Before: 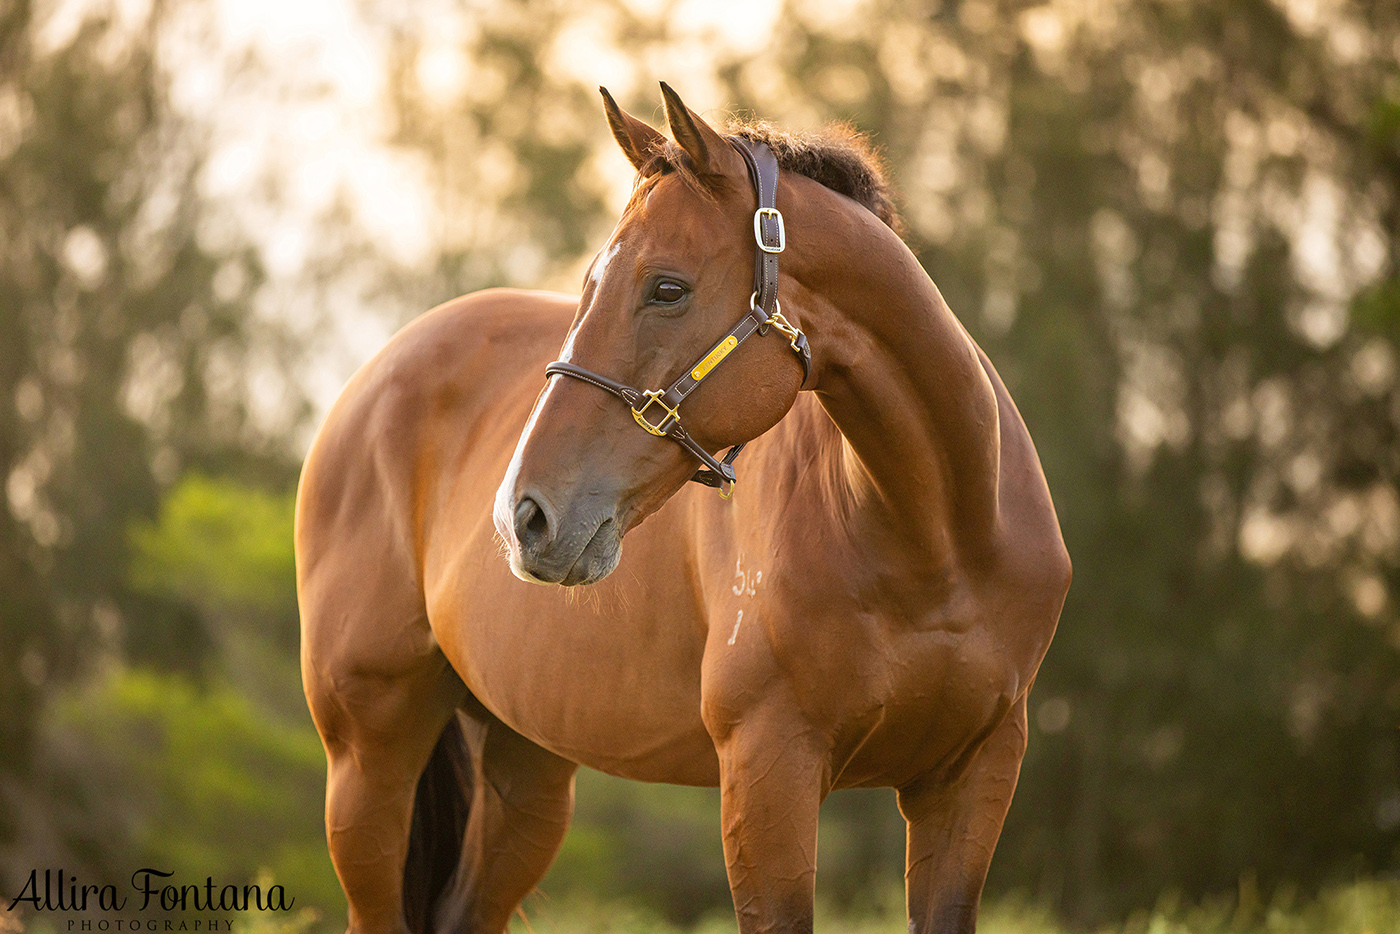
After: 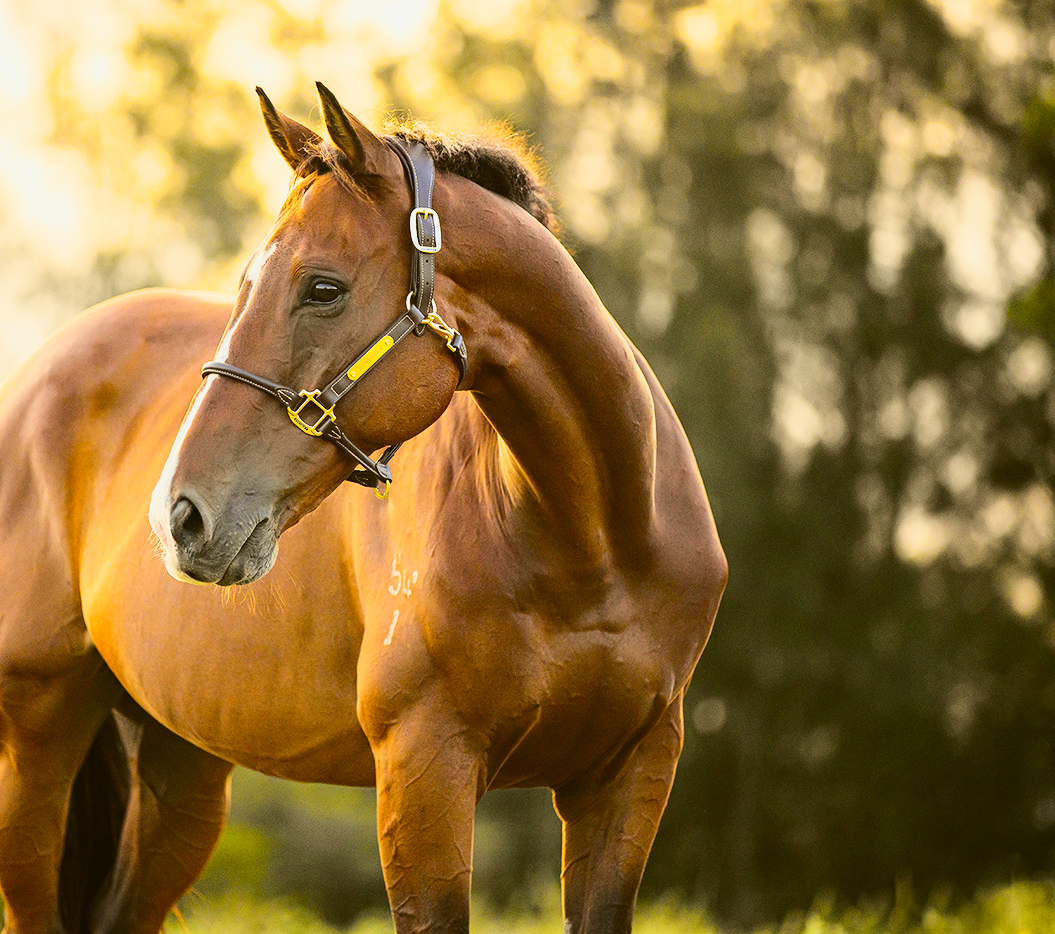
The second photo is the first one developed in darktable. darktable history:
contrast brightness saturation: saturation -0.05
tone curve: curves: ch0 [(0.003, 0.023) (0.071, 0.052) (0.249, 0.201) (0.466, 0.557) (0.625, 0.761) (0.783, 0.9) (0.994, 0.968)]; ch1 [(0, 0) (0.262, 0.227) (0.417, 0.386) (0.469, 0.467) (0.502, 0.498) (0.531, 0.521) (0.576, 0.586) (0.612, 0.634) (0.634, 0.68) (0.686, 0.728) (0.994, 0.987)]; ch2 [(0, 0) (0.262, 0.188) (0.385, 0.353) (0.427, 0.424) (0.495, 0.493) (0.518, 0.544) (0.55, 0.579) (0.595, 0.621) (0.644, 0.748) (1, 1)], color space Lab, independent channels, preserve colors none
crop and rotate: left 24.6%
